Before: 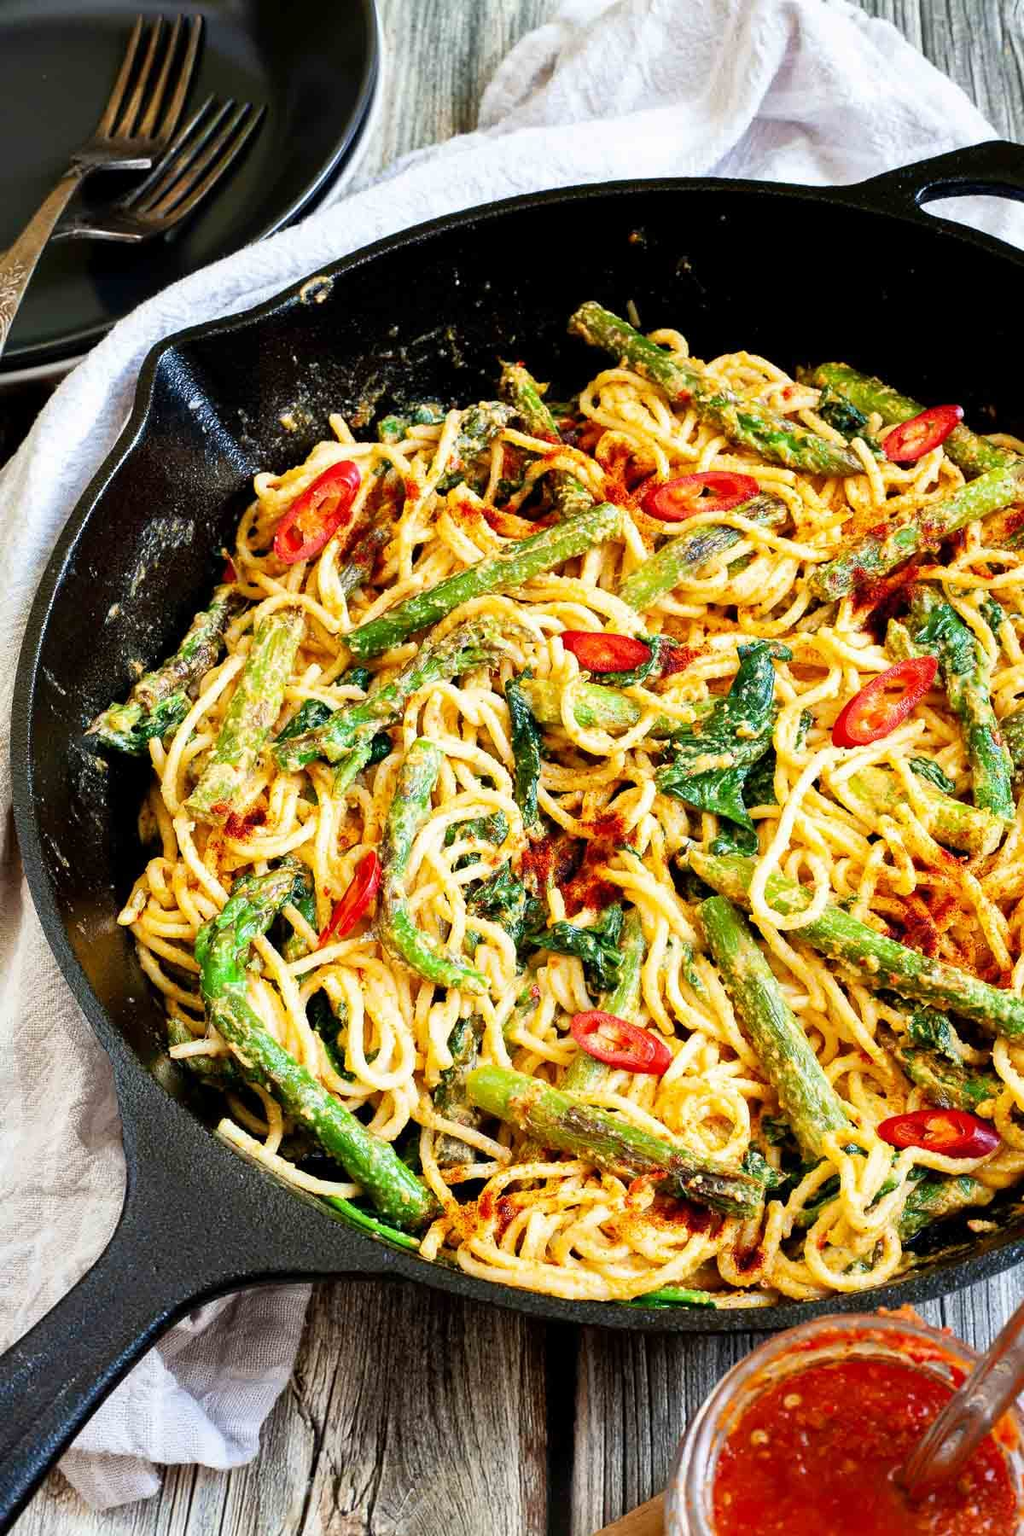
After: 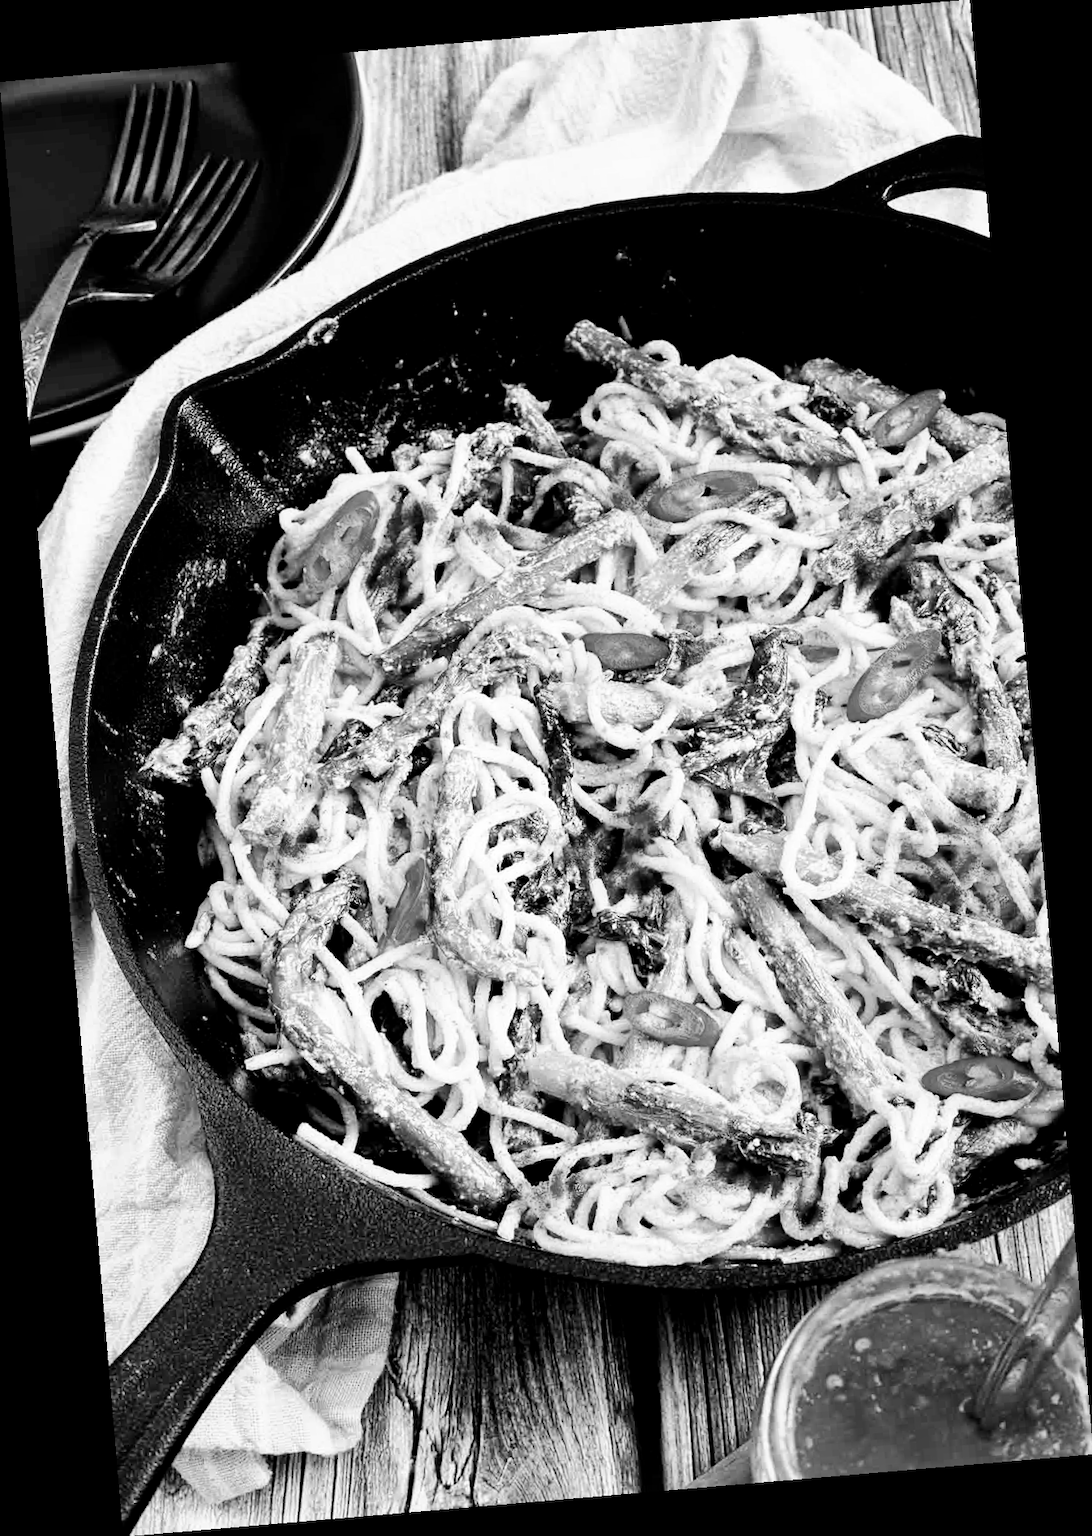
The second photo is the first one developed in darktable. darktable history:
tone curve: curves: ch0 [(0, 0) (0.003, 0) (0.011, 0.001) (0.025, 0.003) (0.044, 0.005) (0.069, 0.011) (0.1, 0.021) (0.136, 0.035) (0.177, 0.079) (0.224, 0.134) (0.277, 0.219) (0.335, 0.315) (0.399, 0.42) (0.468, 0.529) (0.543, 0.636) (0.623, 0.727) (0.709, 0.805) (0.801, 0.88) (0.898, 0.957) (1, 1)], preserve colors none
monochrome: a -6.99, b 35.61, size 1.4
rotate and perspective: rotation -4.86°, automatic cropping off
local contrast: mode bilateral grid, contrast 20, coarseness 50, detail 120%, midtone range 0.2
white balance: red 0.98, blue 1.034
